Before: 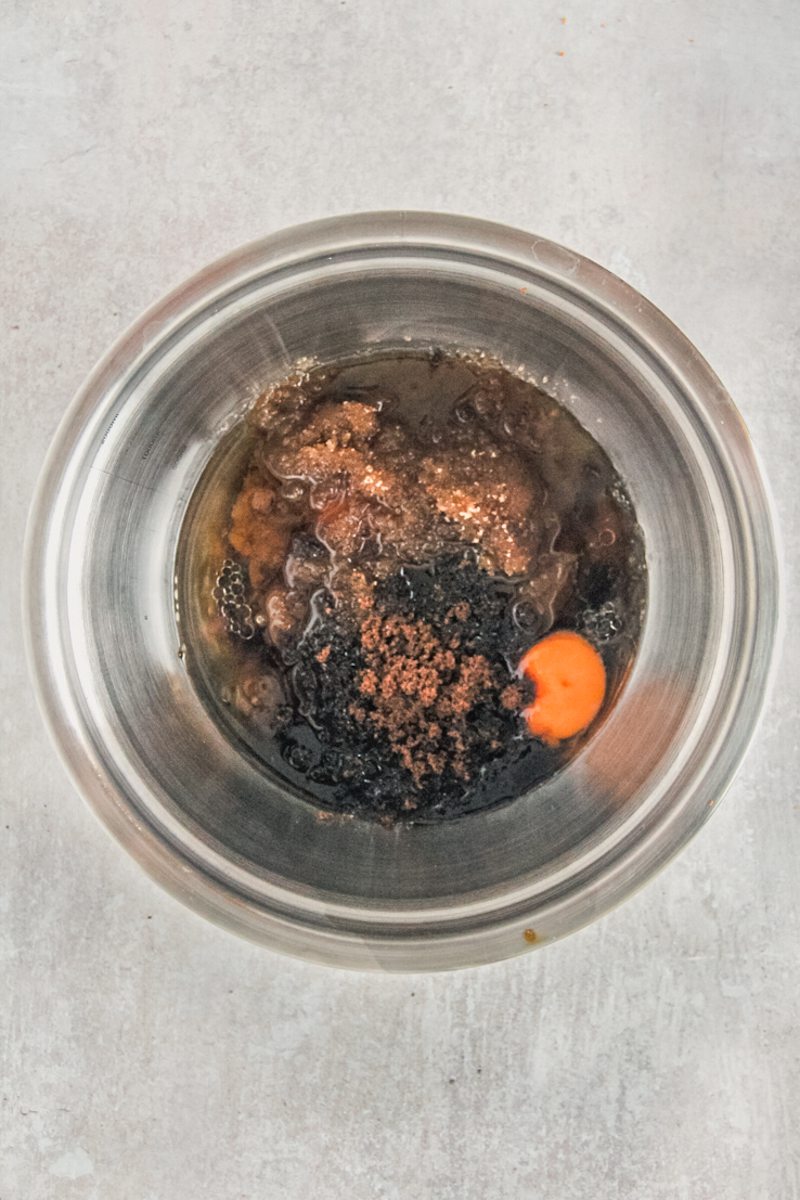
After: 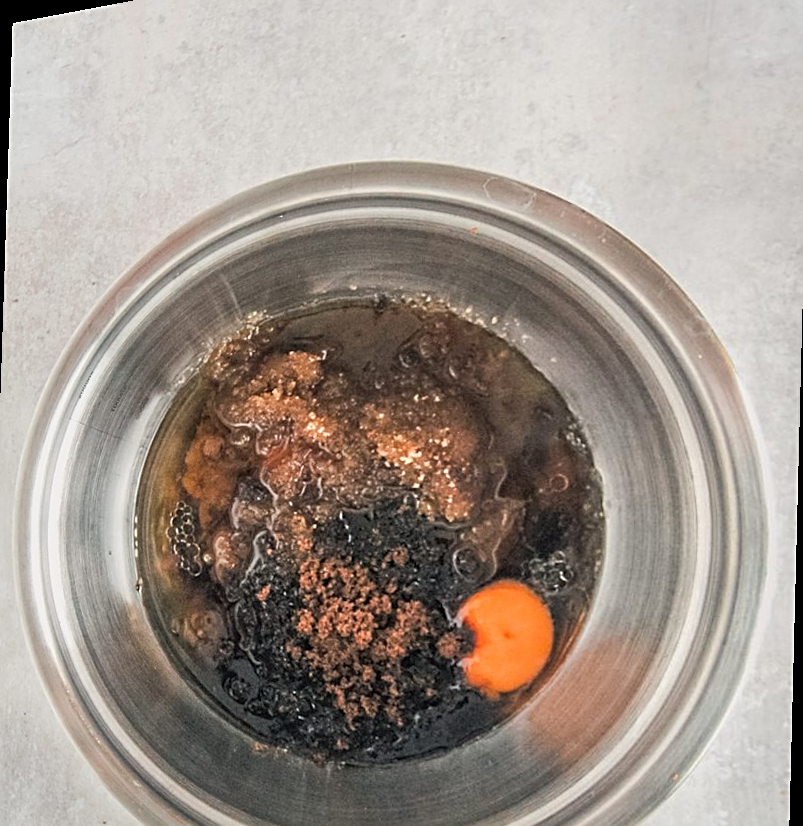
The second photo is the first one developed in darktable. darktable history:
crop: bottom 19.644%
rotate and perspective: rotation 1.69°, lens shift (vertical) -0.023, lens shift (horizontal) -0.291, crop left 0.025, crop right 0.988, crop top 0.092, crop bottom 0.842
sharpen: on, module defaults
